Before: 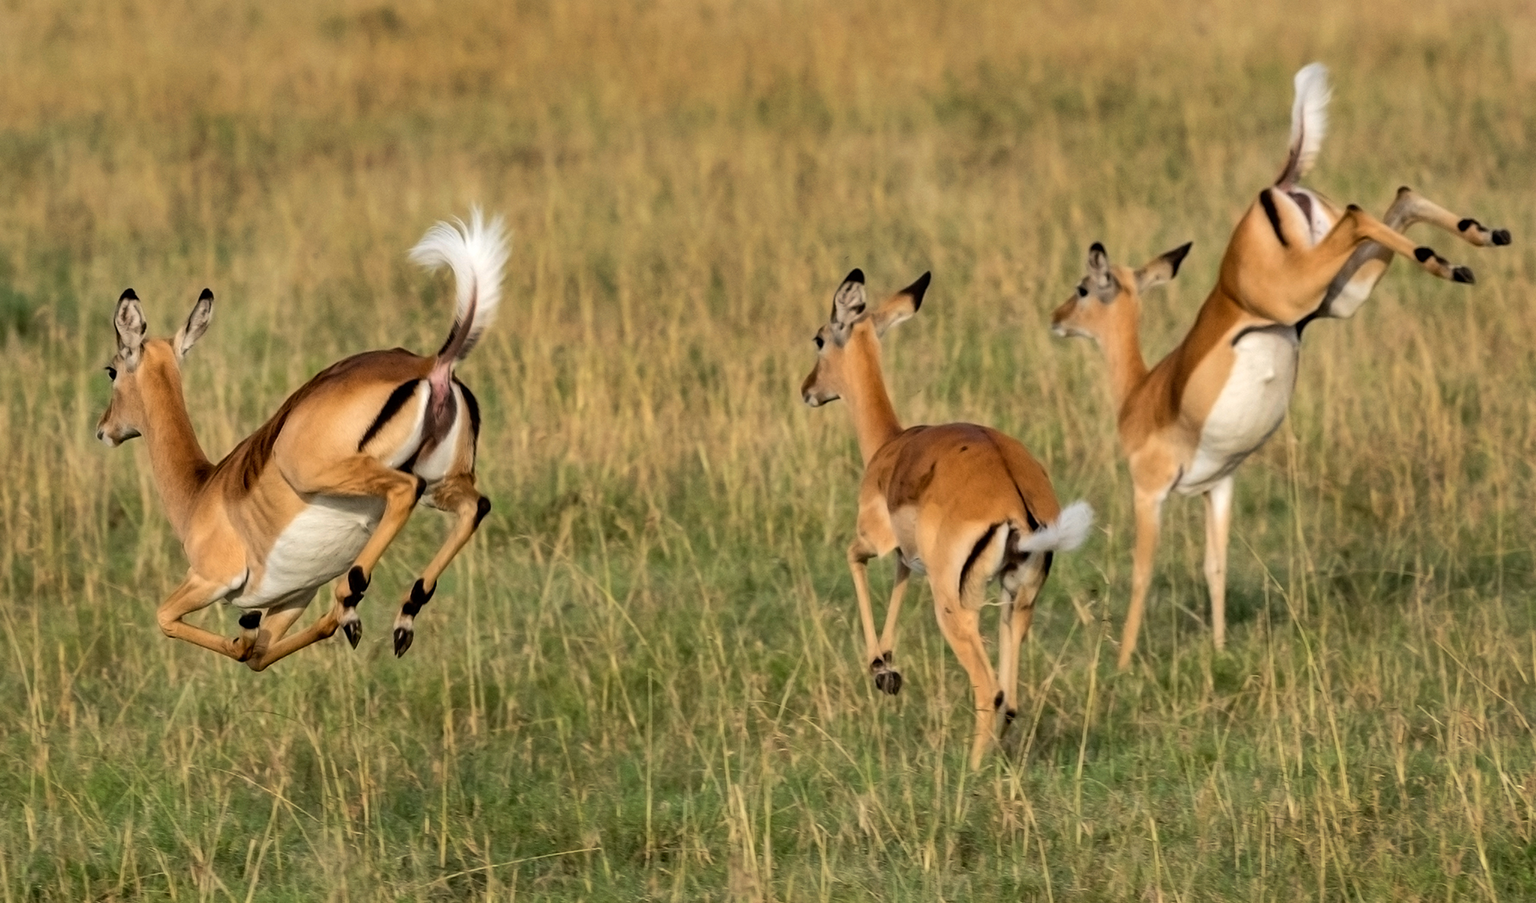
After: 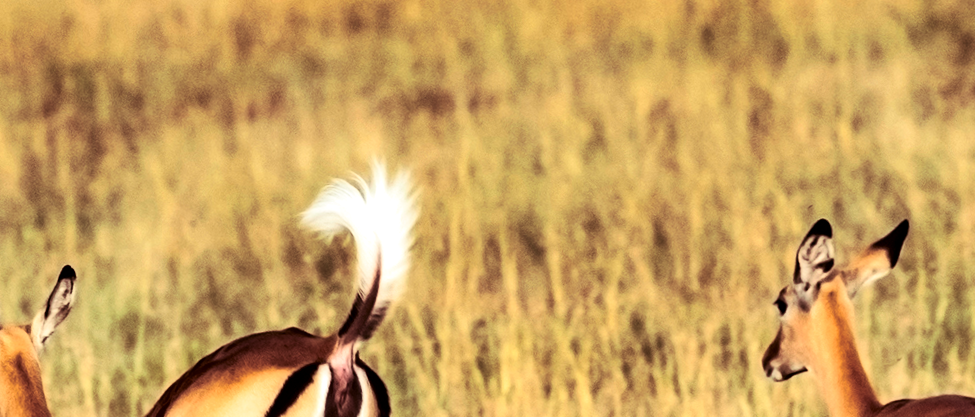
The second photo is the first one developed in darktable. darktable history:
exposure: black level correction 0.001, exposure 0.5 EV, compensate exposure bias true, compensate highlight preservation false
split-toning: on, module defaults
contrast brightness saturation: contrast 0.32, brightness -0.08, saturation 0.17
crop: left 10.121%, top 10.631%, right 36.218%, bottom 51.526%
shadows and highlights: shadows 37.27, highlights -28.18, soften with gaussian
rotate and perspective: rotation -1.75°, automatic cropping off
